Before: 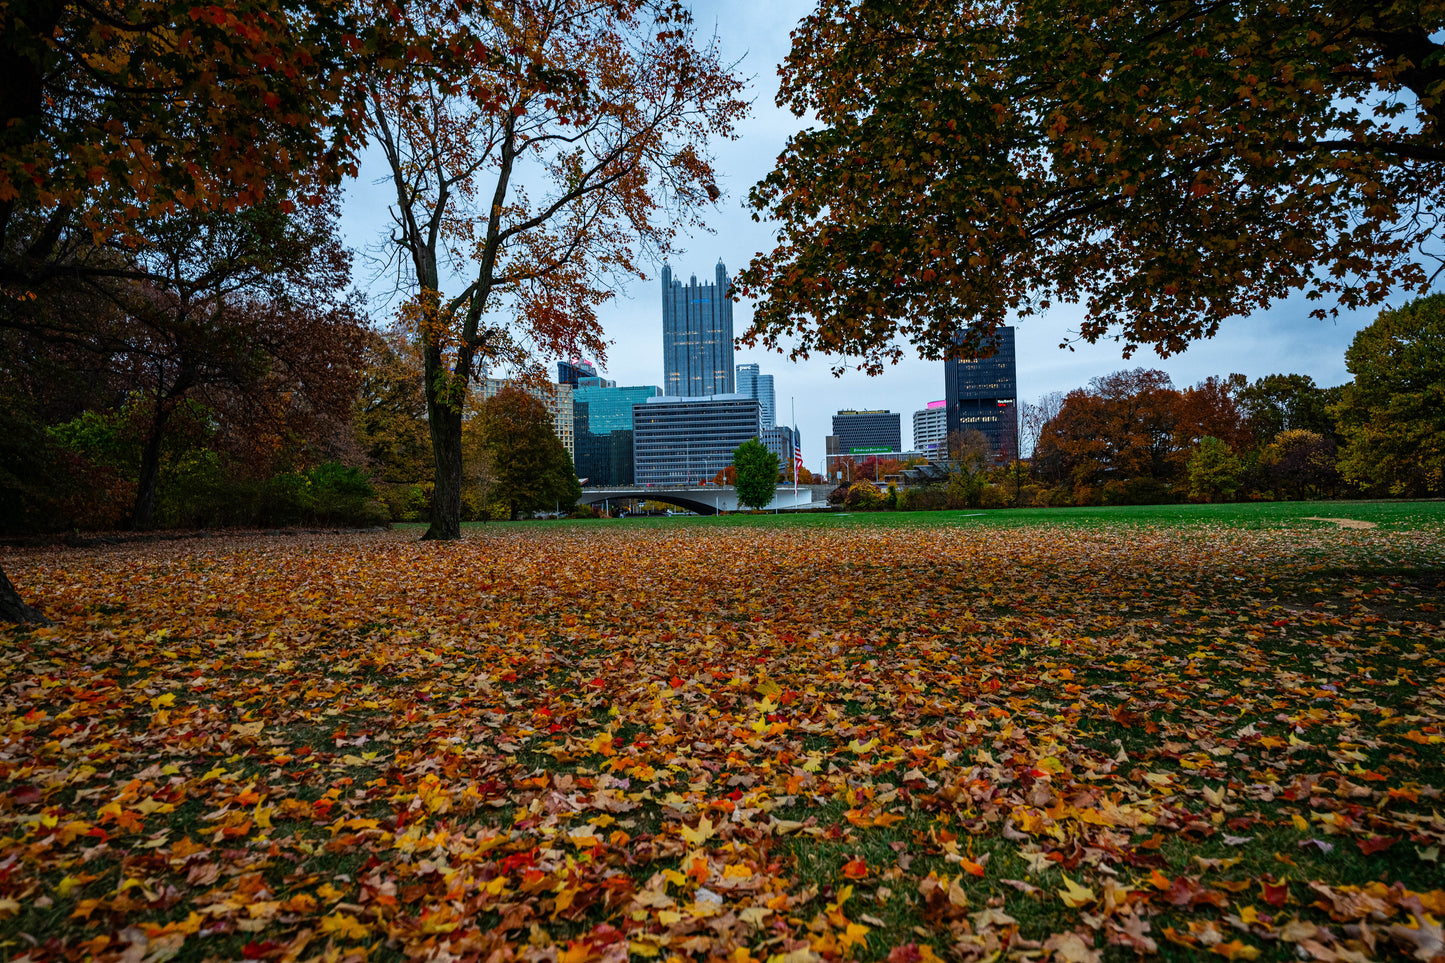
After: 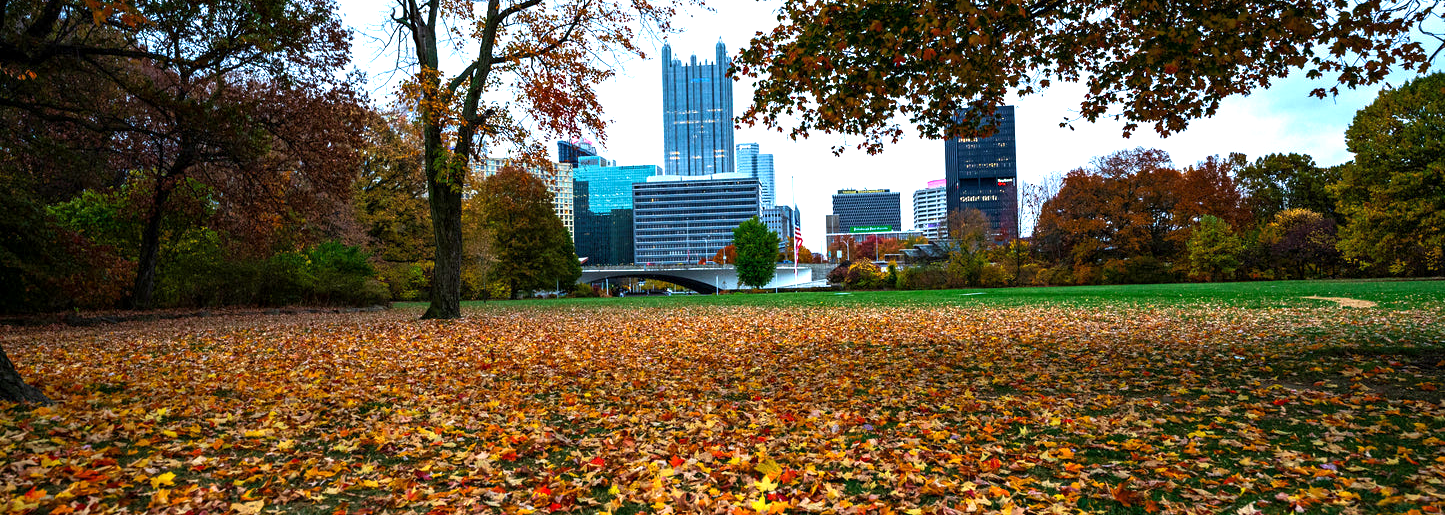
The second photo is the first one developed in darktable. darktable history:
exposure: black level correction 0.001, exposure 0.955 EV, compensate exposure bias true, compensate highlight preservation false
white balance: emerald 1
tone equalizer: -8 EV -0.001 EV, -7 EV 0.001 EV, -6 EV -0.002 EV, -5 EV -0.003 EV, -4 EV -0.062 EV, -3 EV -0.222 EV, -2 EV -0.267 EV, -1 EV 0.105 EV, +0 EV 0.303 EV
crop and rotate: top 23.043%, bottom 23.437%
velvia: on, module defaults
